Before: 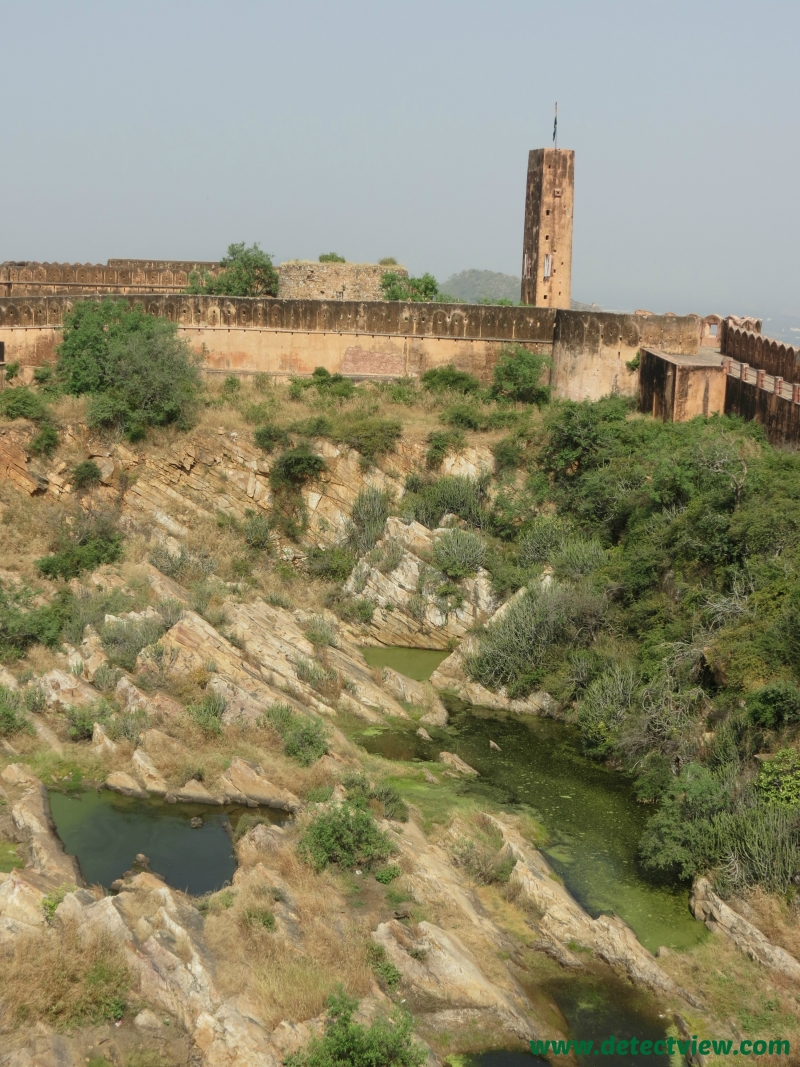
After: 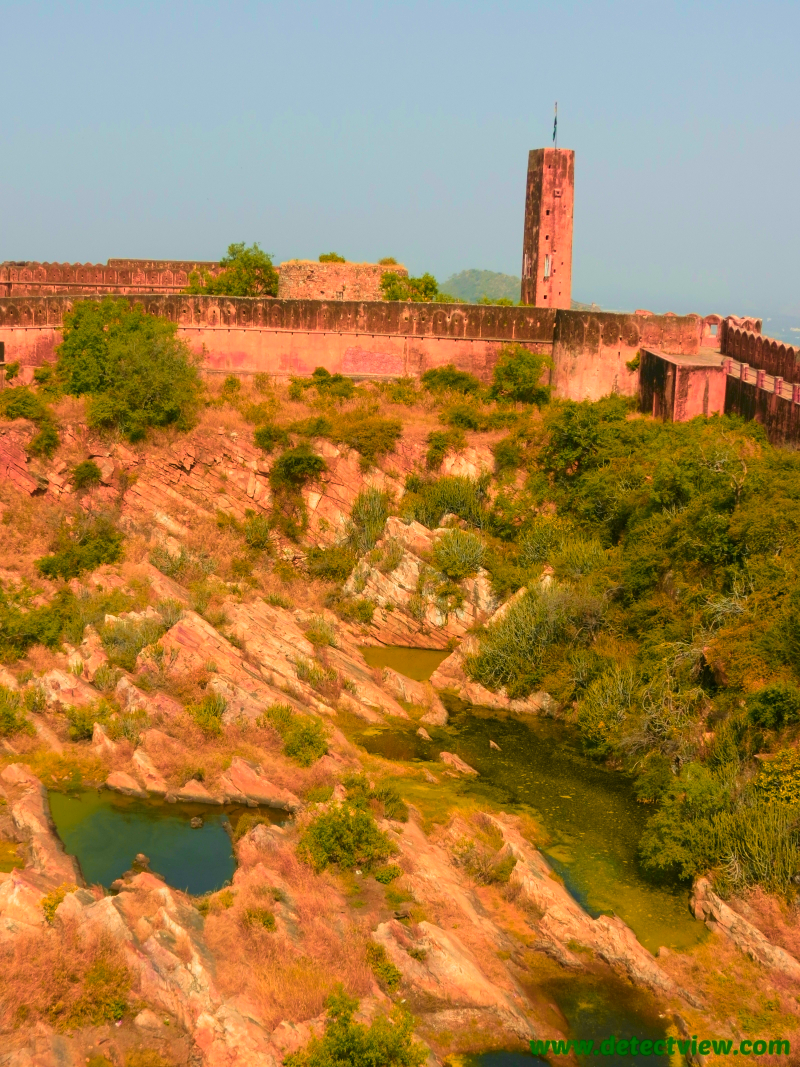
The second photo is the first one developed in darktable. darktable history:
color zones: curves: ch1 [(0.24, 0.634) (0.75, 0.5)]; ch2 [(0.253, 0.437) (0.745, 0.491)], mix 102.12%
velvia: strength 75%
